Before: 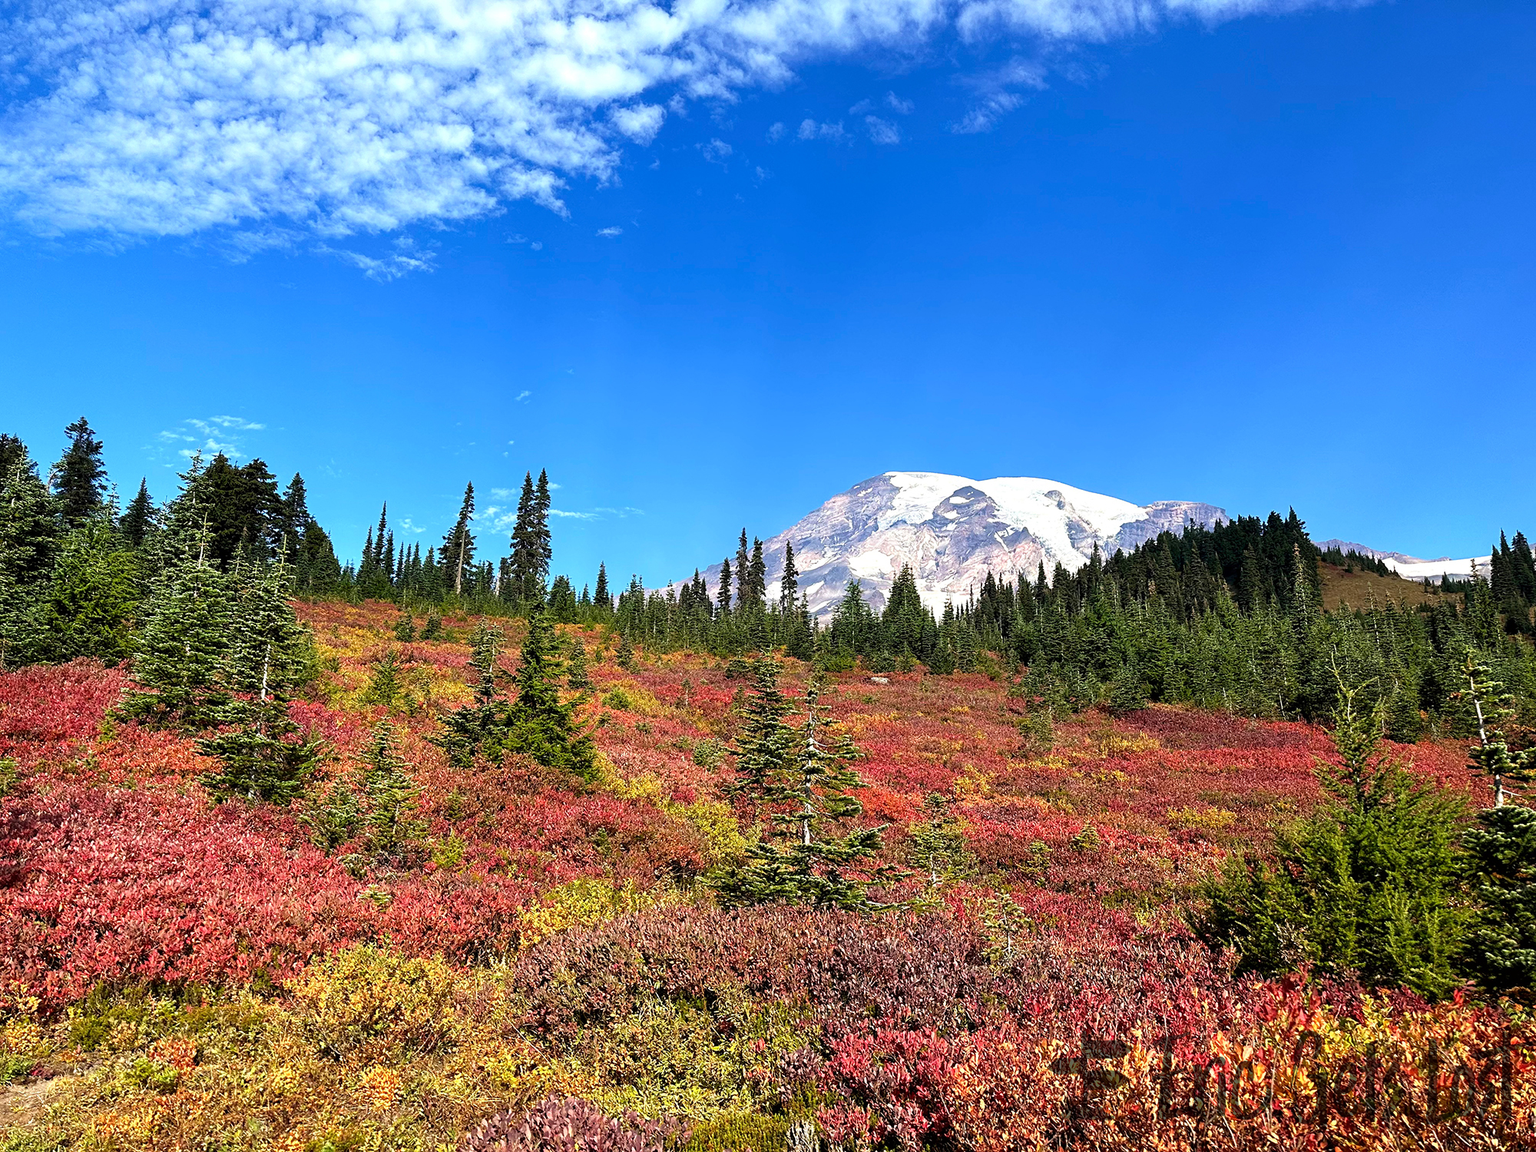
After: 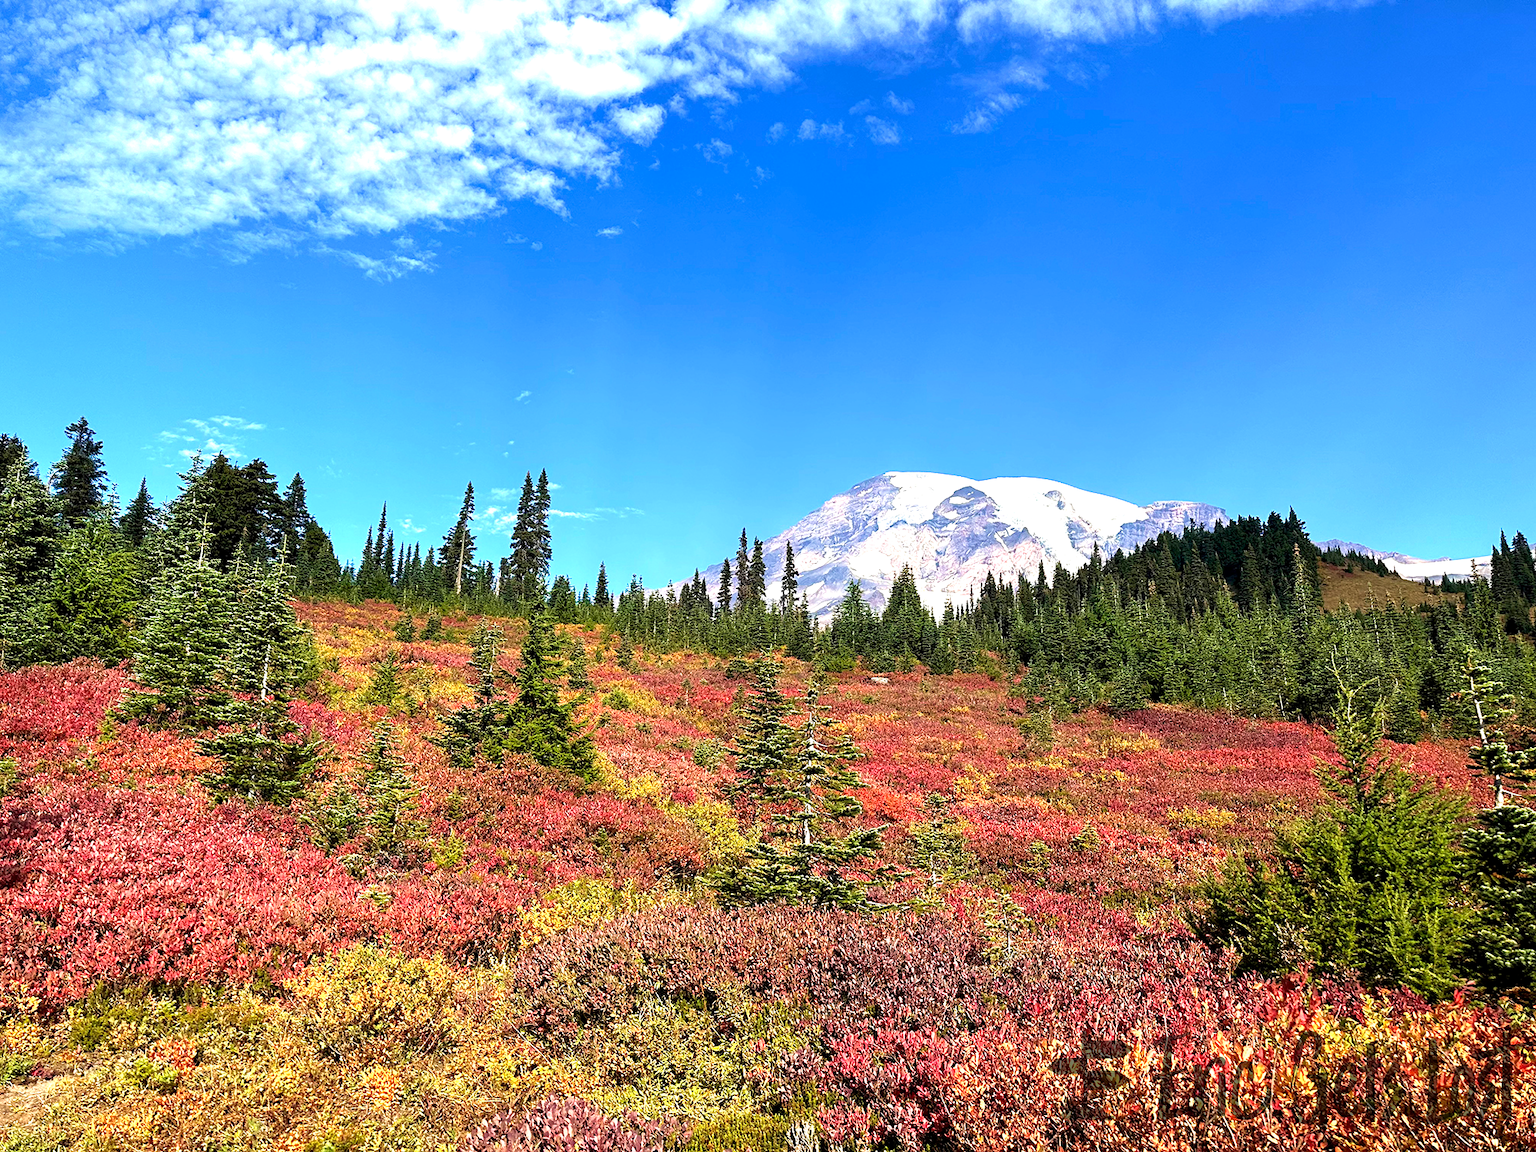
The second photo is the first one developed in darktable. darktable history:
velvia: on, module defaults
exposure: black level correction 0.001, exposure 0.5 EV, compensate exposure bias true, compensate highlight preservation false
